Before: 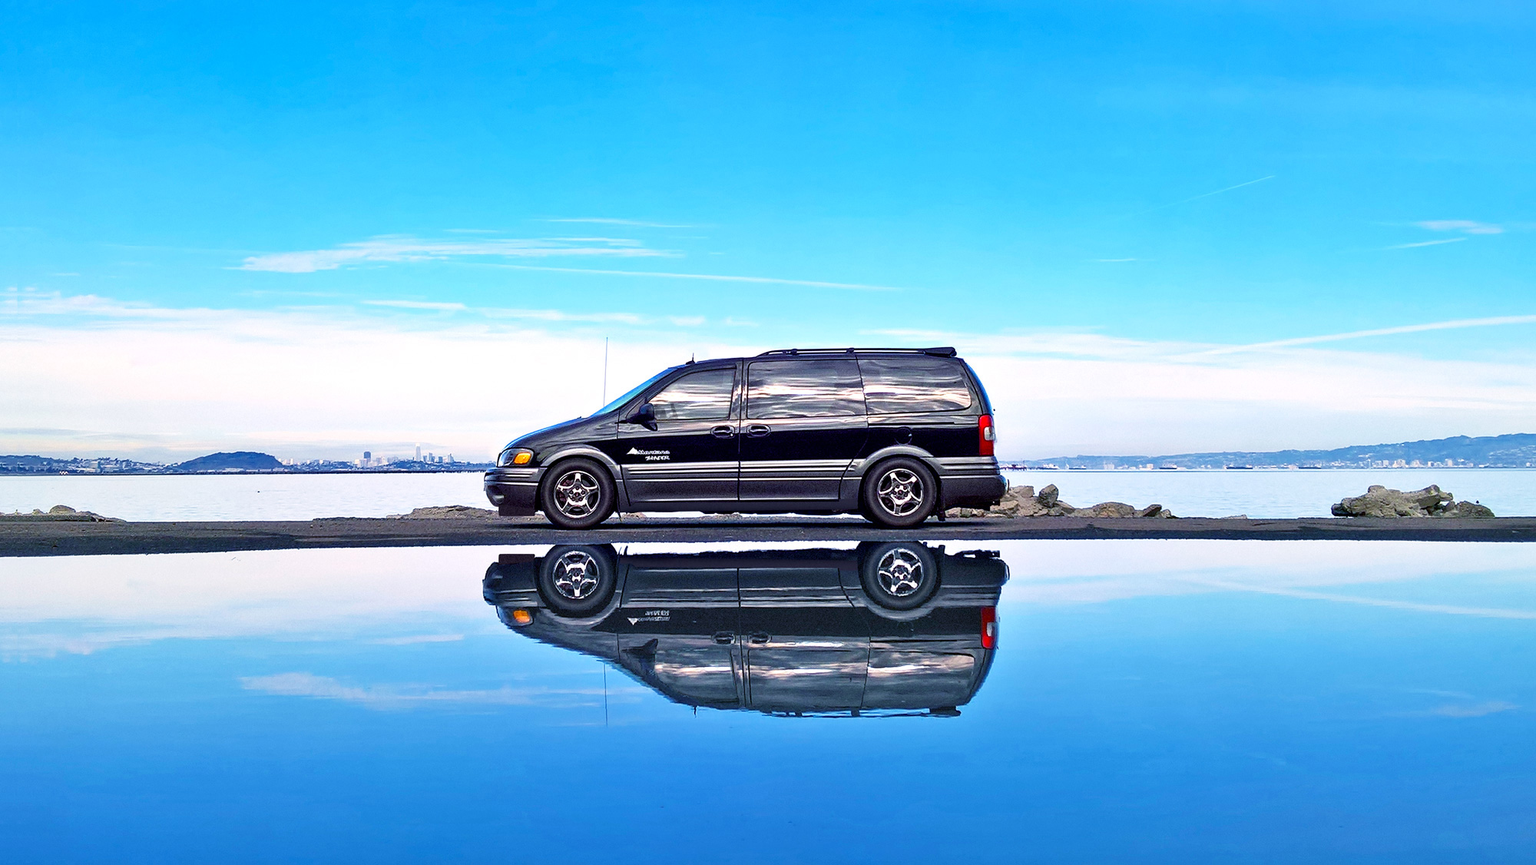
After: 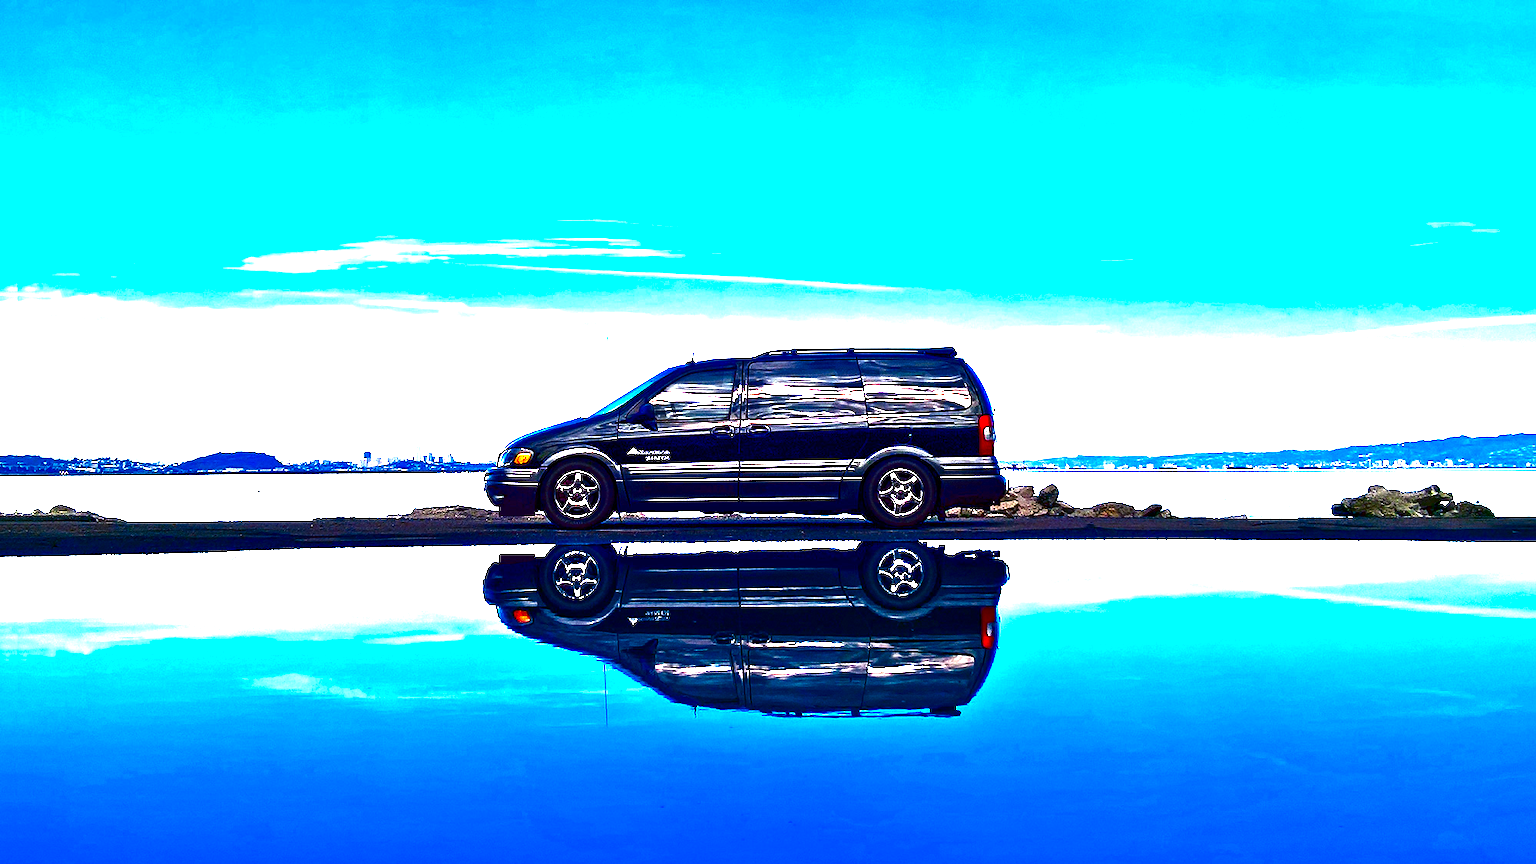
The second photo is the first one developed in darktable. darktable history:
exposure: black level correction 0, exposure 1 EV, compensate exposure bias true, compensate highlight preservation false
contrast brightness saturation: brightness -1, saturation 1
